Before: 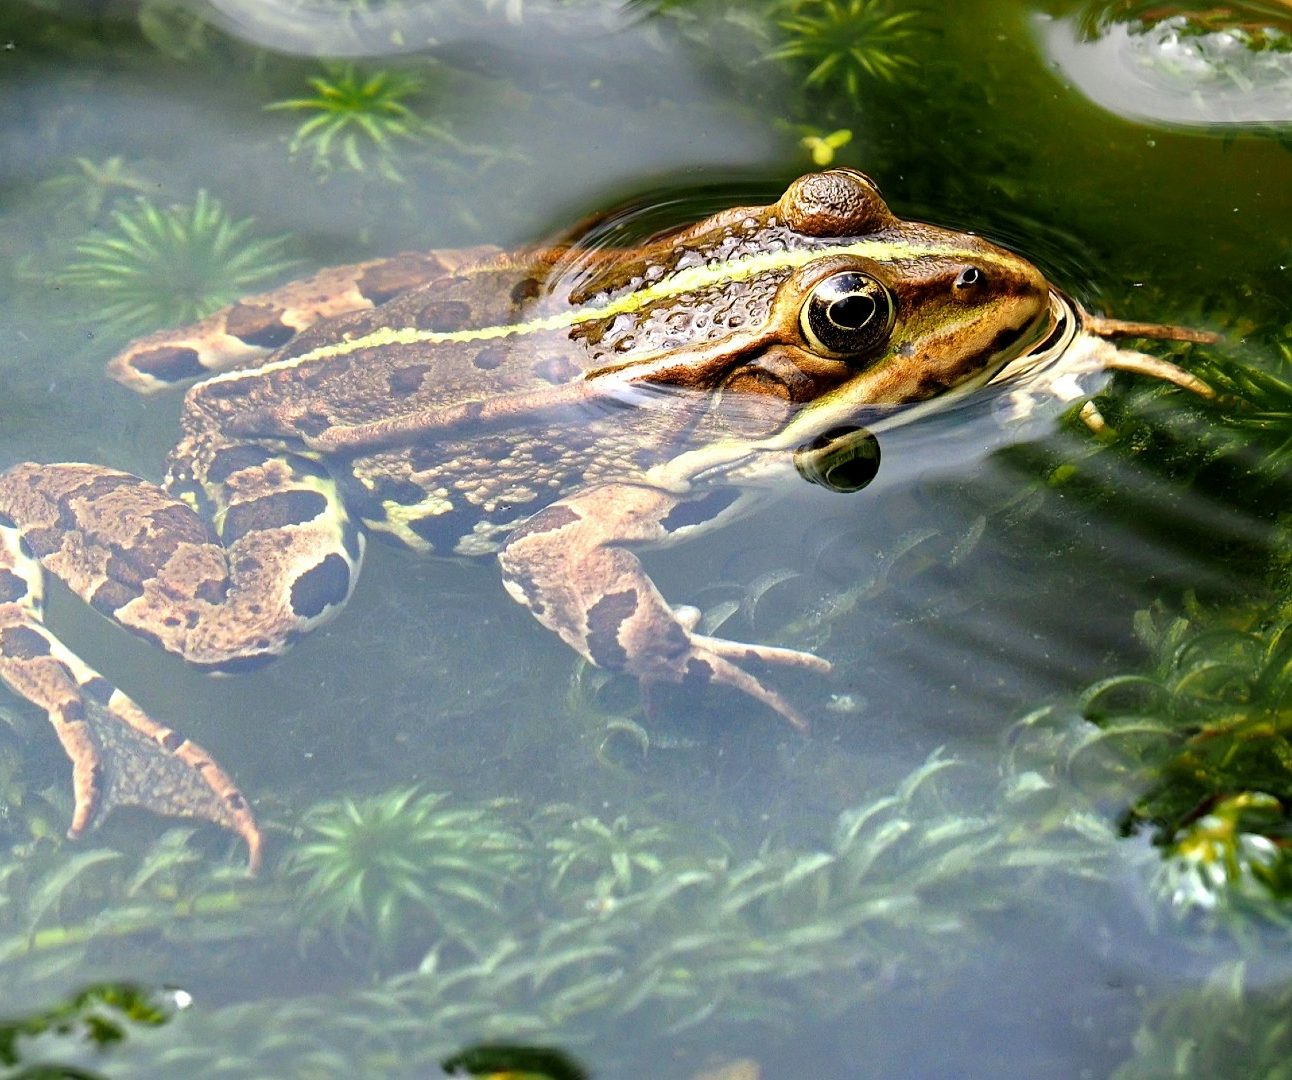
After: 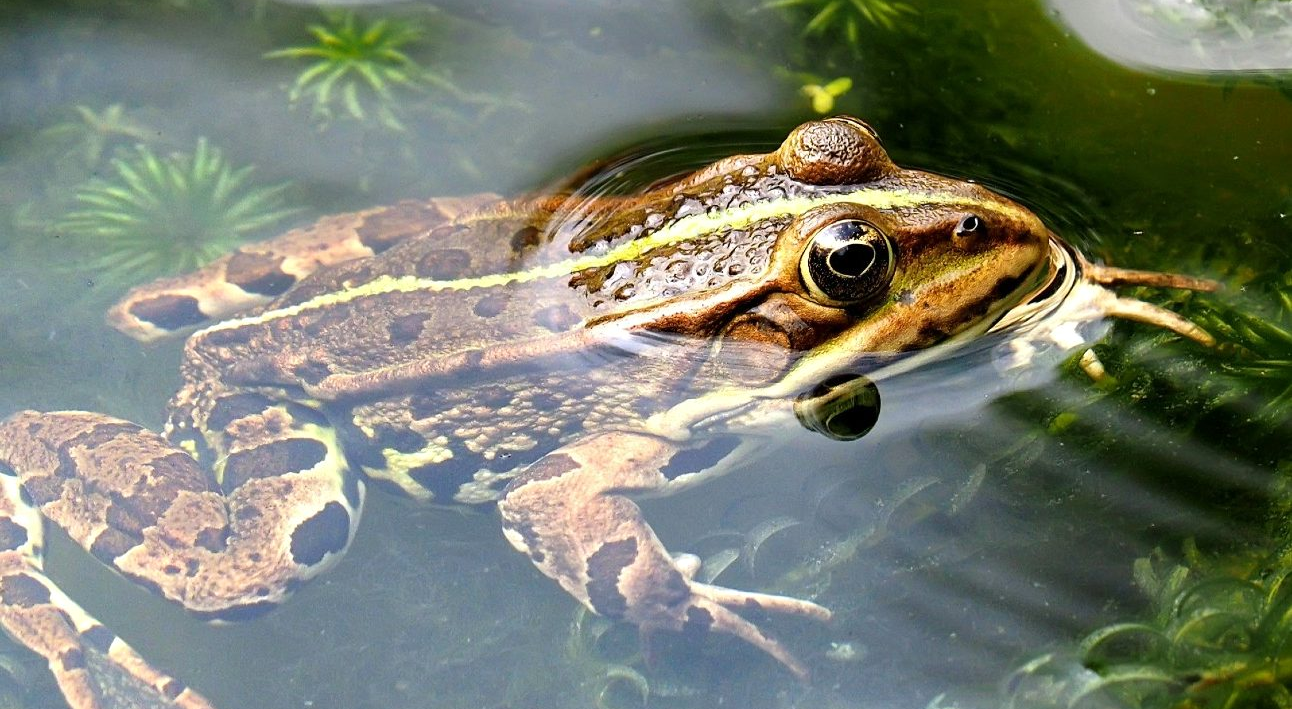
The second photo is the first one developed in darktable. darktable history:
tone equalizer: on, module defaults
crop and rotate: top 4.848%, bottom 29.503%
exposure: exposure 0.014 EV, compensate highlight preservation false
